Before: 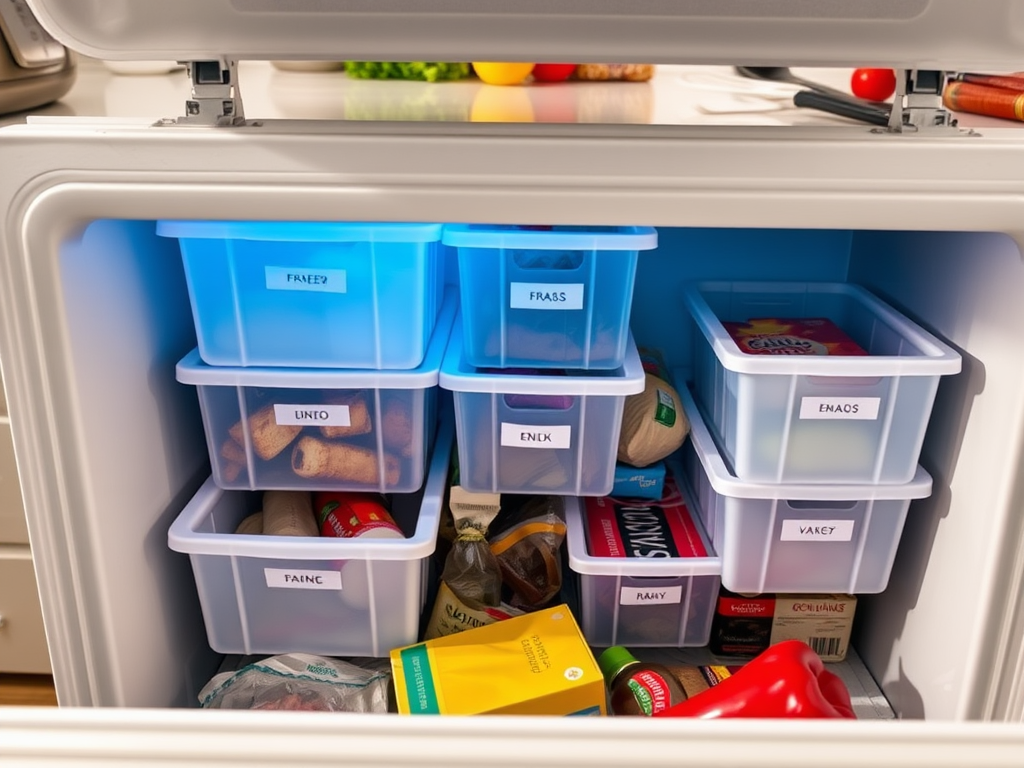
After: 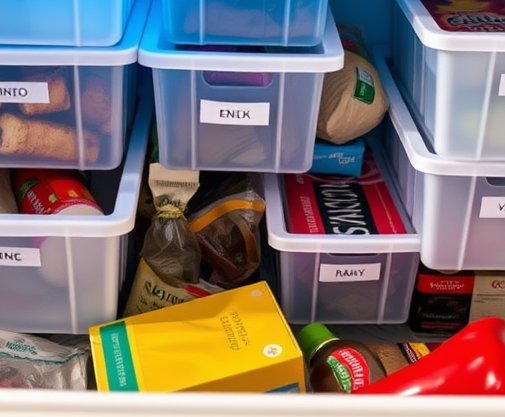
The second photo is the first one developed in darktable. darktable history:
crop: left 29.484%, top 42.161%, right 21.115%, bottom 3.476%
